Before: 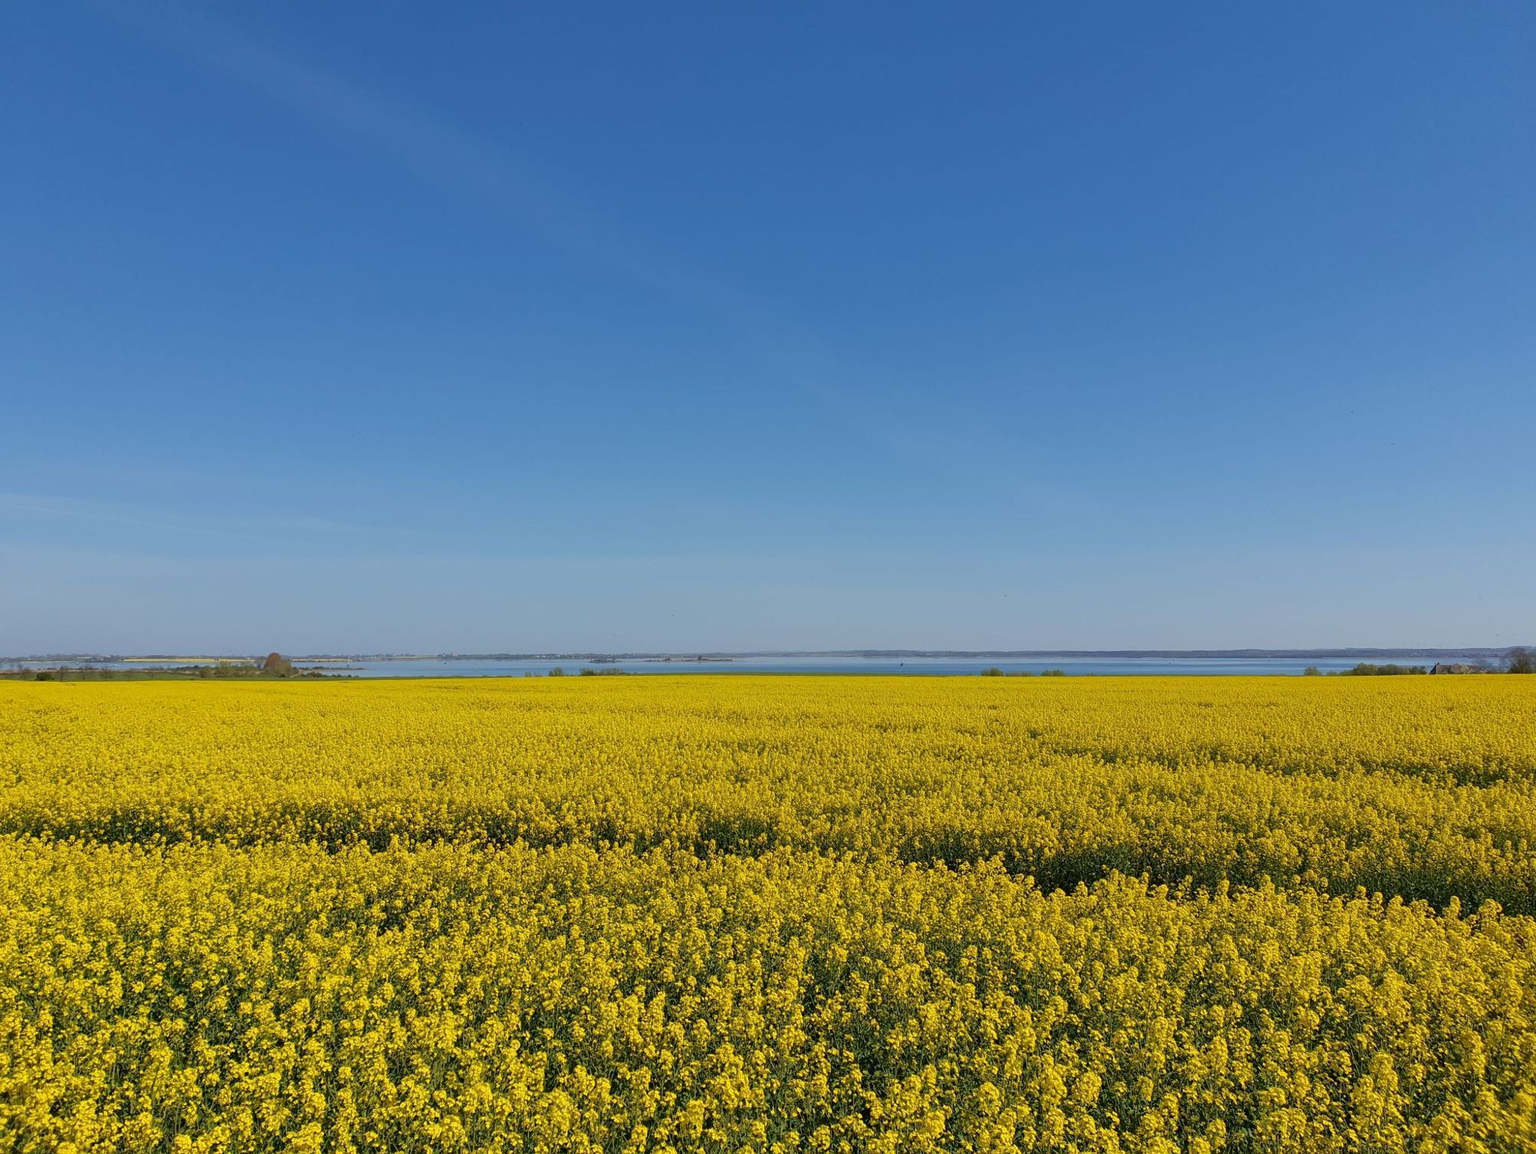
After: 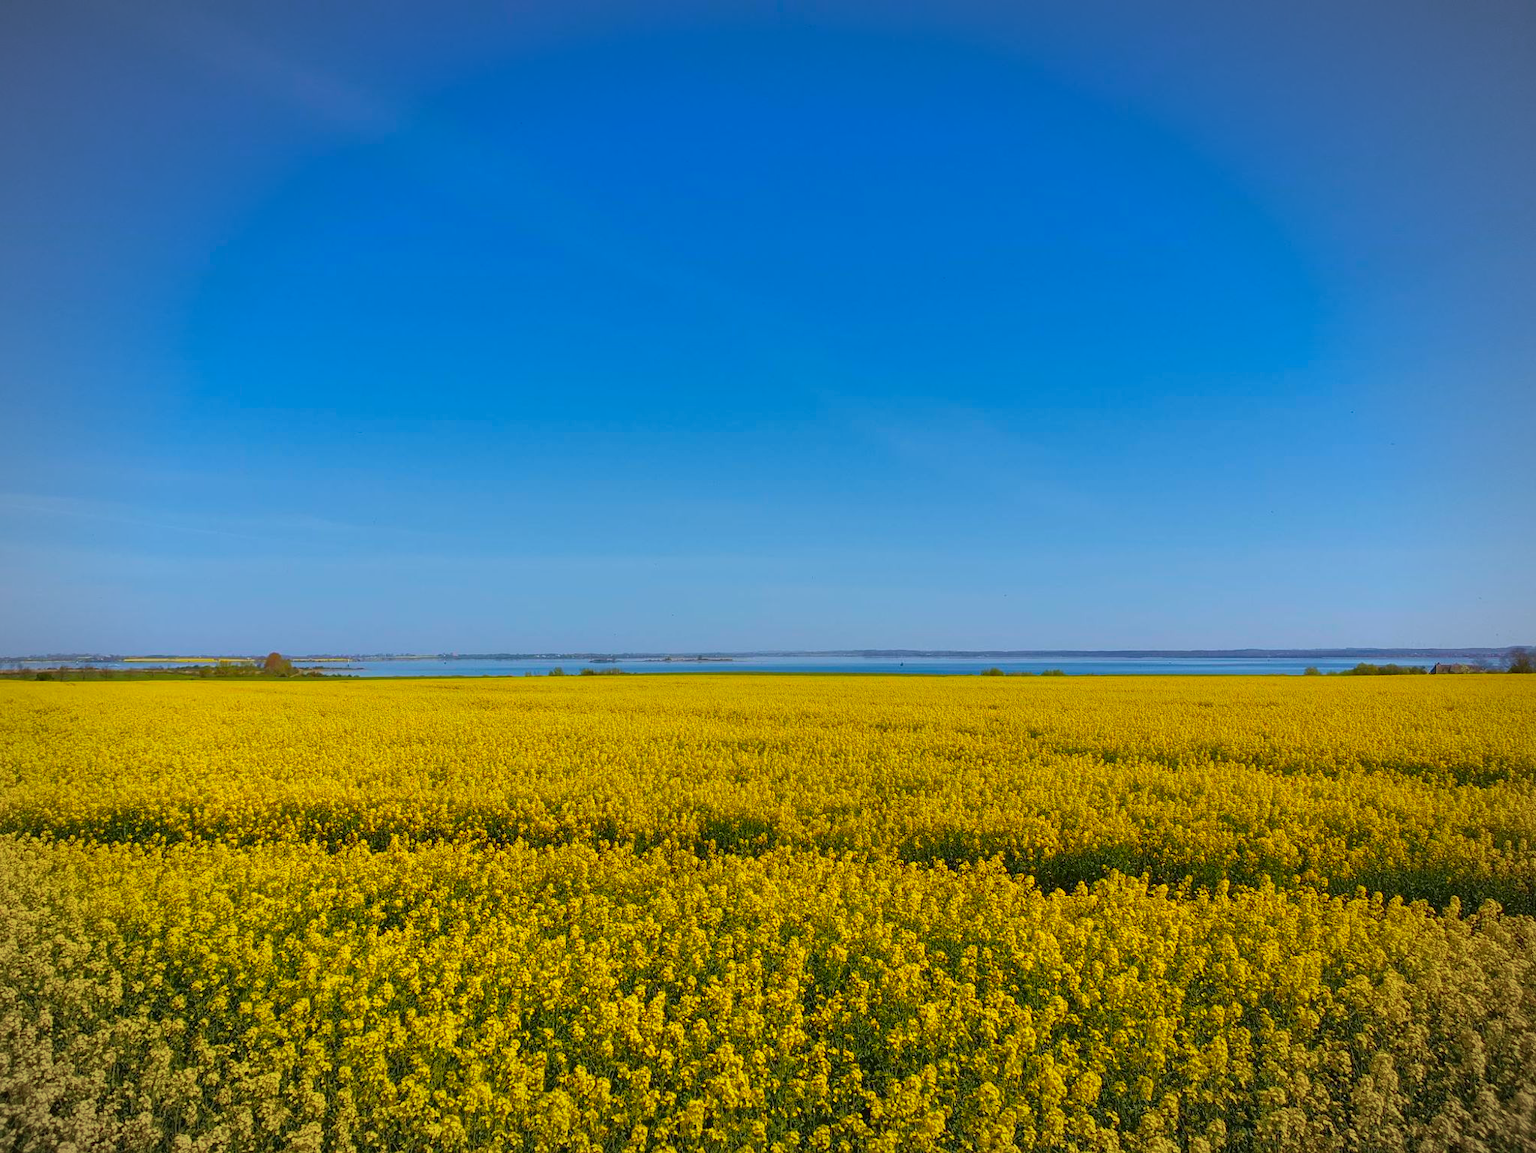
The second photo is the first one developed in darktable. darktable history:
tone curve: curves: ch0 [(0, 0.024) (0.119, 0.146) (0.474, 0.464) (0.718, 0.721) (0.817, 0.839) (1, 0.998)]; ch1 [(0, 0) (0.377, 0.416) (0.439, 0.451) (0.477, 0.477) (0.501, 0.504) (0.538, 0.544) (0.58, 0.602) (0.664, 0.676) (0.783, 0.804) (1, 1)]; ch2 [(0, 0) (0.38, 0.405) (0.463, 0.456) (0.498, 0.497) (0.524, 0.535) (0.578, 0.576) (0.648, 0.665) (1, 1)], color space Lab, independent channels, preserve colors none
vignetting: fall-off radius 60%, automatic ratio true
color contrast: green-magenta contrast 1.55, blue-yellow contrast 1.83
